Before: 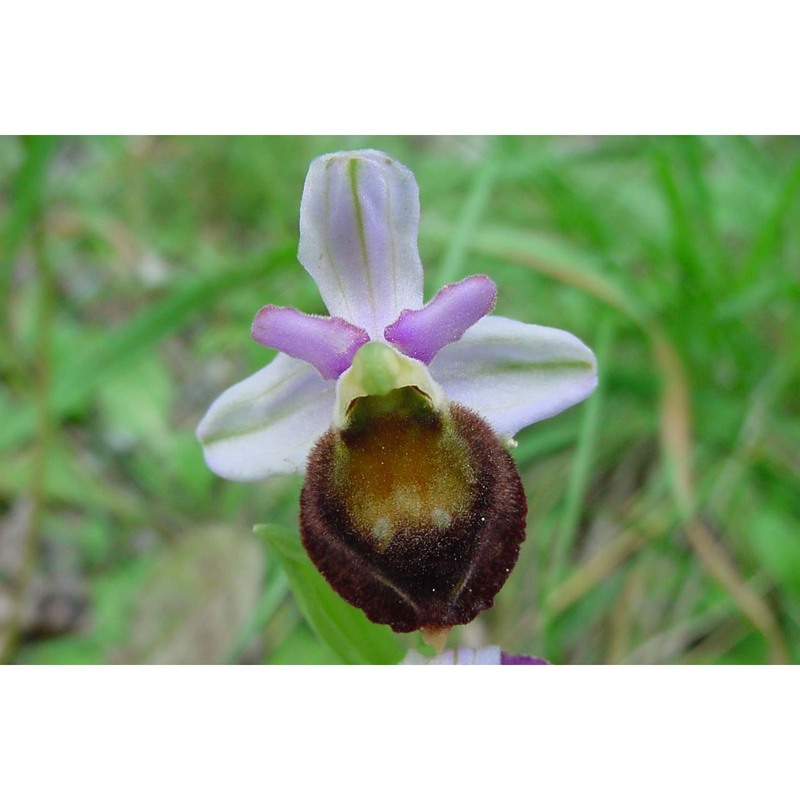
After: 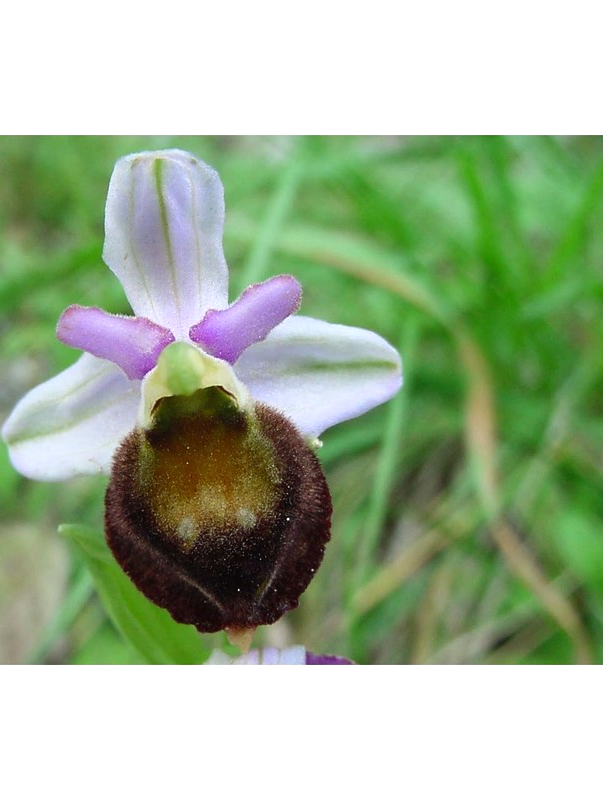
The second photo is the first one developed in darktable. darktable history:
crop and rotate: left 24.6%
tone equalizer: -8 EV -0.417 EV, -7 EV -0.389 EV, -6 EV -0.333 EV, -5 EV -0.222 EV, -3 EV 0.222 EV, -2 EV 0.333 EV, -1 EV 0.389 EV, +0 EV 0.417 EV, edges refinement/feathering 500, mask exposure compensation -1.57 EV, preserve details no
